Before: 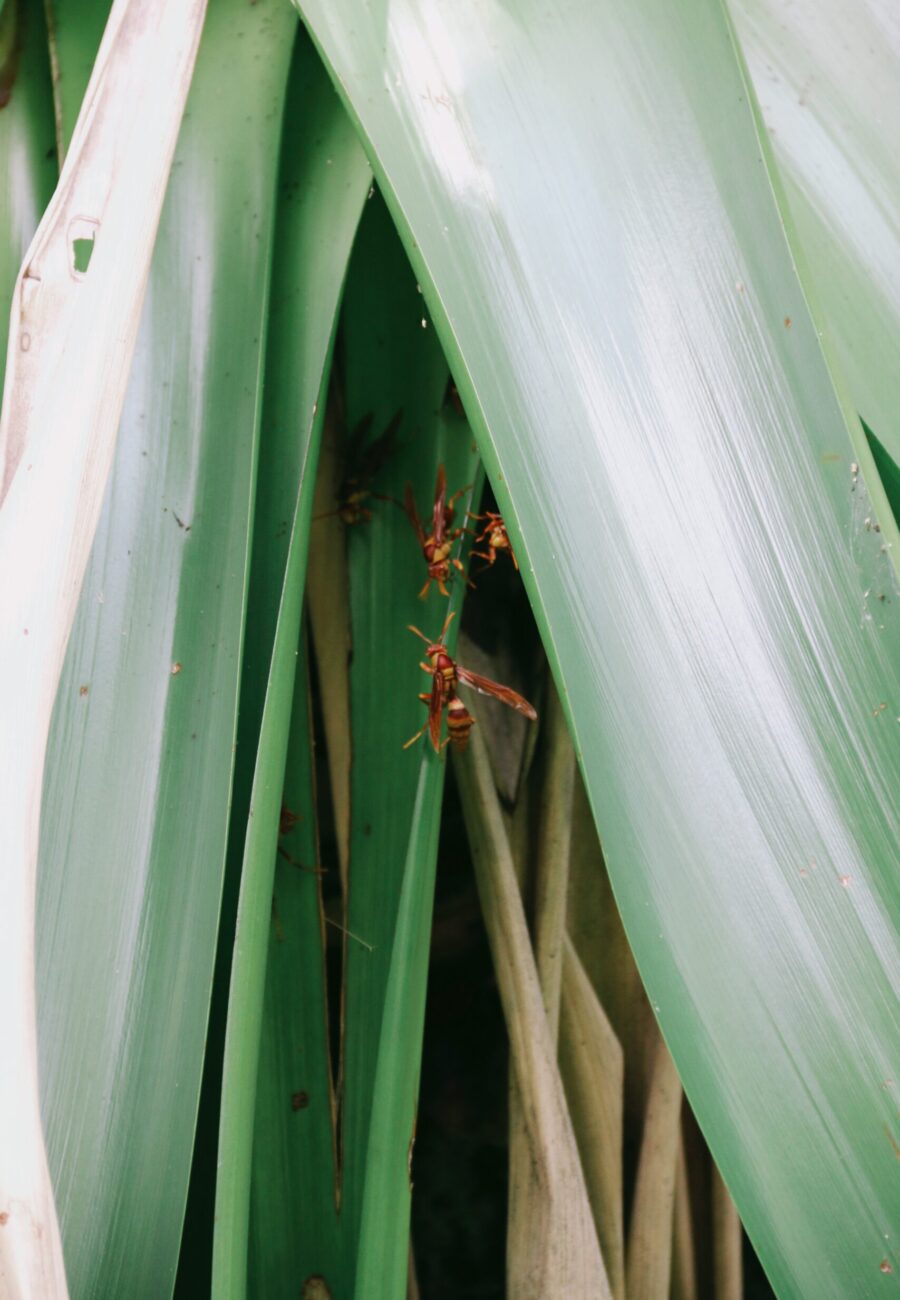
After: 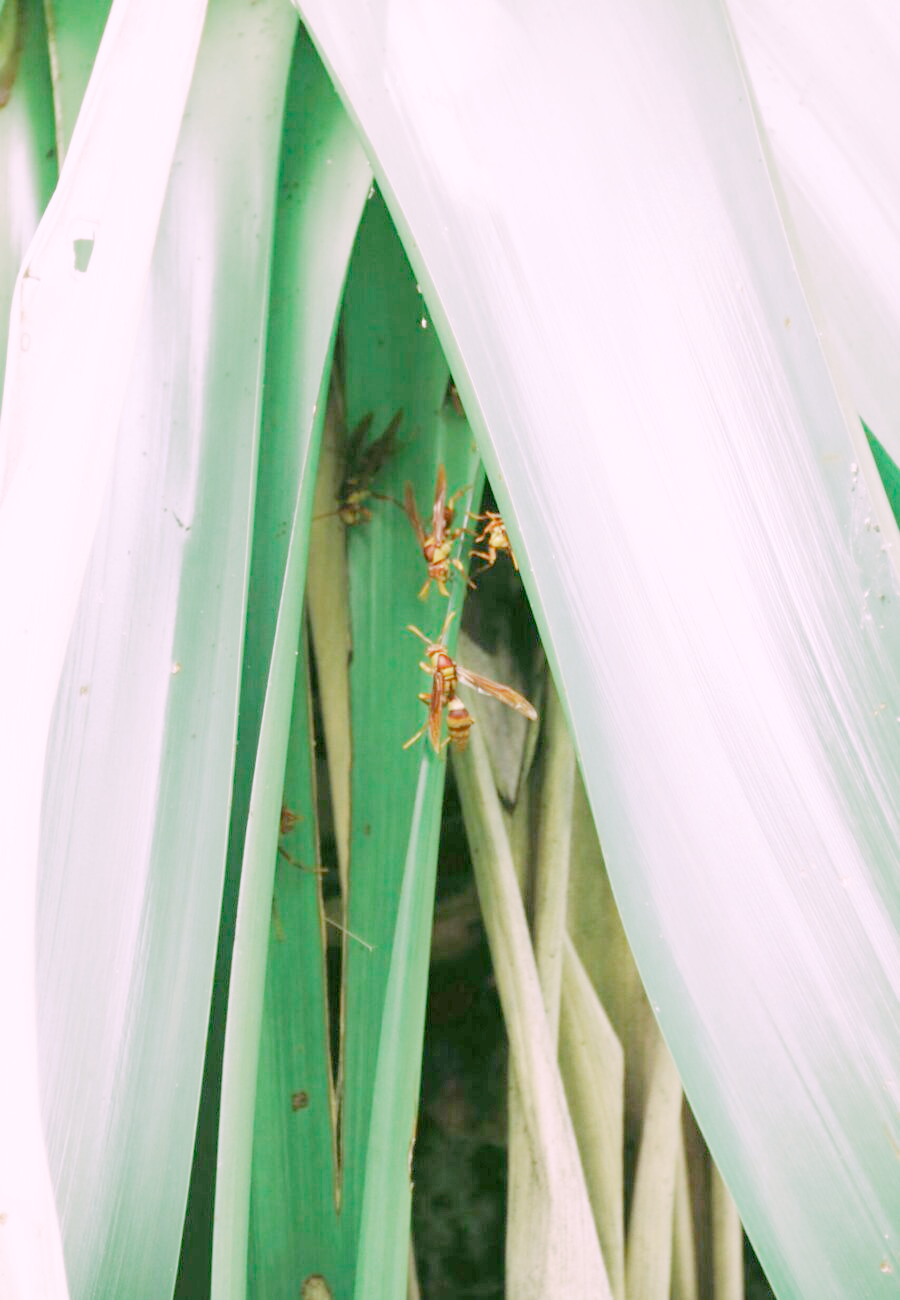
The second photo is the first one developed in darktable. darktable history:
tone curve: curves: ch0 [(0, 0) (0.003, 0) (0.011, 0.001) (0.025, 0.003) (0.044, 0.005) (0.069, 0.012) (0.1, 0.023) (0.136, 0.039) (0.177, 0.088) (0.224, 0.15) (0.277, 0.239) (0.335, 0.334) (0.399, 0.43) (0.468, 0.526) (0.543, 0.621) (0.623, 0.711) (0.709, 0.791) (0.801, 0.87) (0.898, 0.949) (1, 1)], preserve colors none
color look up table: target L [89.48, 84, 78.57, 68.9, 47.27, 66.58, 64.65, 62.14, 57.25, 51.07, 34.18, 36.81, 34.67, 25.28, 8.458, 200.46, 79.44, 86.71, 84.31, 68.4, 56.15, 56.91, 58.52, 41.64, 38.39, 39.68, 26.13, 88.81, 84.85, 79.62, 64.68, 72.51, 62.48, 54.57, 47.36, 52.84, 47.42, 48.93, 49.93, 41.2, 31.35, 20.7, 3.648, 79.36, 77.9, 71.42, 77.71, 67.83, 66.99], target a [6.765, -5.877, -43.92, -7.04, -37.34, -2.265, -44.63, -51.7, -18.31, -21.83, -24.66, -19.75, -24.84, -2.617, -11.06, 0, 5.15, 0.637, 10.19, 23, 55.44, 58.3, 41.75, 20.45, 6.143, 43.16, 25.43, 18.71, 23.86, 16.28, 54.39, 46.63, 66.8, 14.67, 4.683, 13.63, 36.73, 56.74, 62.21, 41.19, 27.33, 13.43, -3.891, -47.46, -41.31, -43.82, -6.478, -6.763, -19.65], target b [-3.824, 19.69, -4.088, 58.02, 35.59, 52.27, 17.44, 42.33, 34.86, 41.09, 23.9, 2.26, 24.35, 20.52, 11.3, 0, 59.28, 33.45, 18.73, 58.1, 30.91, 13.32, 19.28, 34.16, 3.686, 33.03, 25.58, -6.723, -26.59, -33.41, -21.03, -37.79, -45.29, -53.44, -30.92, -66.23, -9.329, -1.267, -59.21, -36.67, -63.22, -28.8, -7.59, -15.53, -38.24, -19.61, -33.48, -2.921, -48.65], num patches 49
